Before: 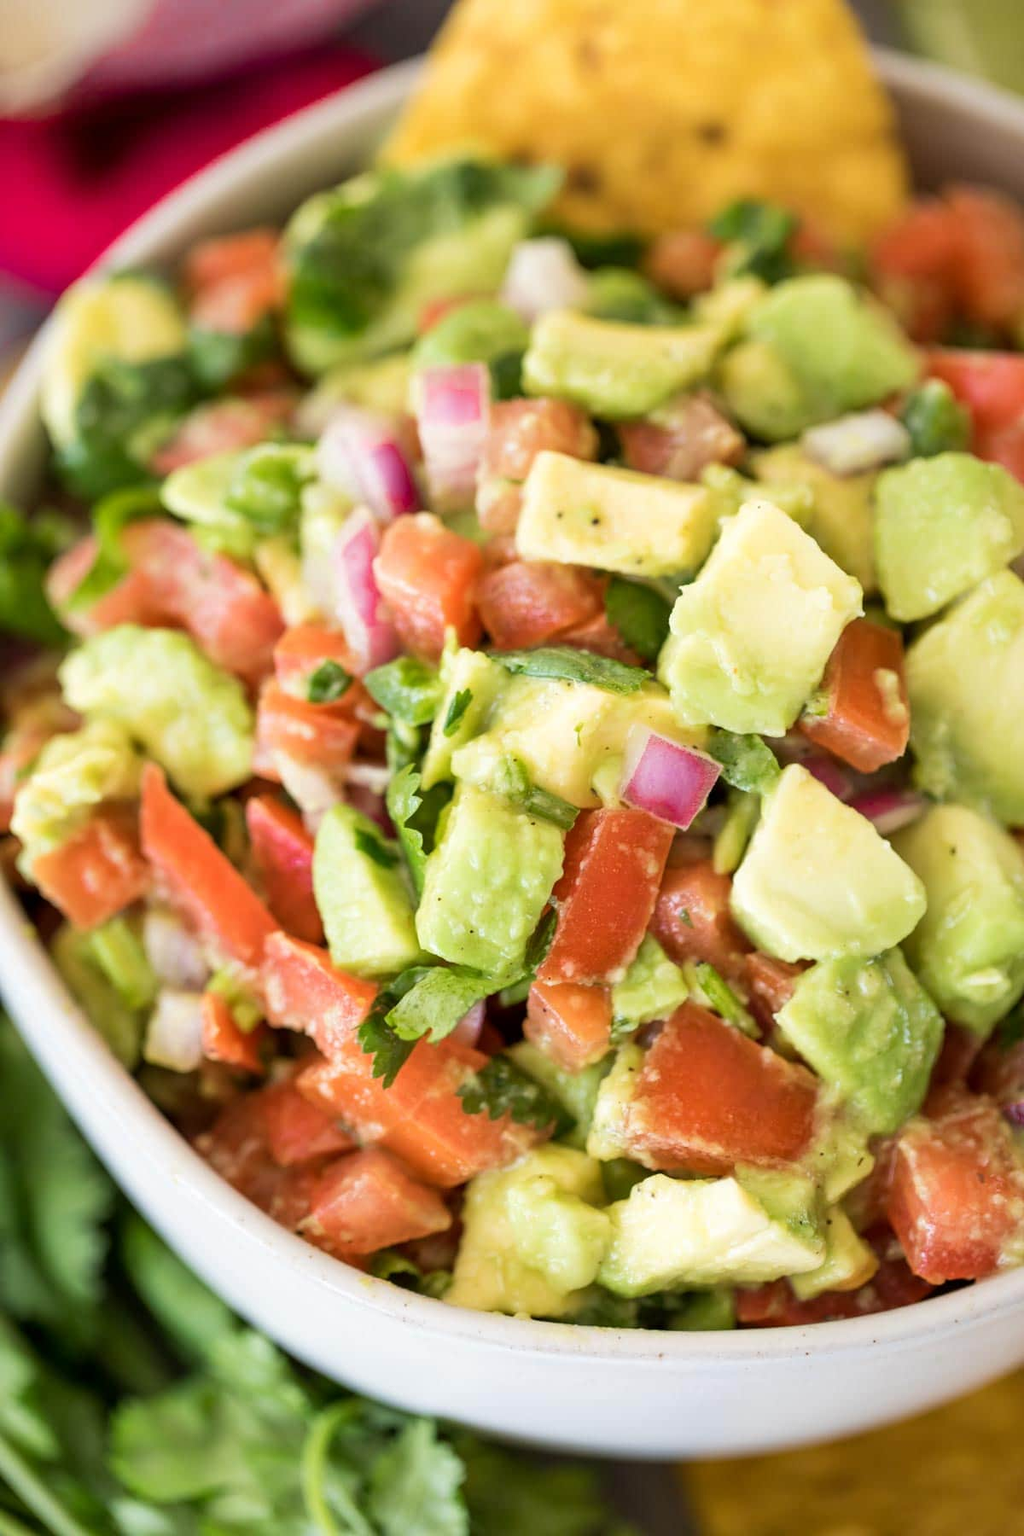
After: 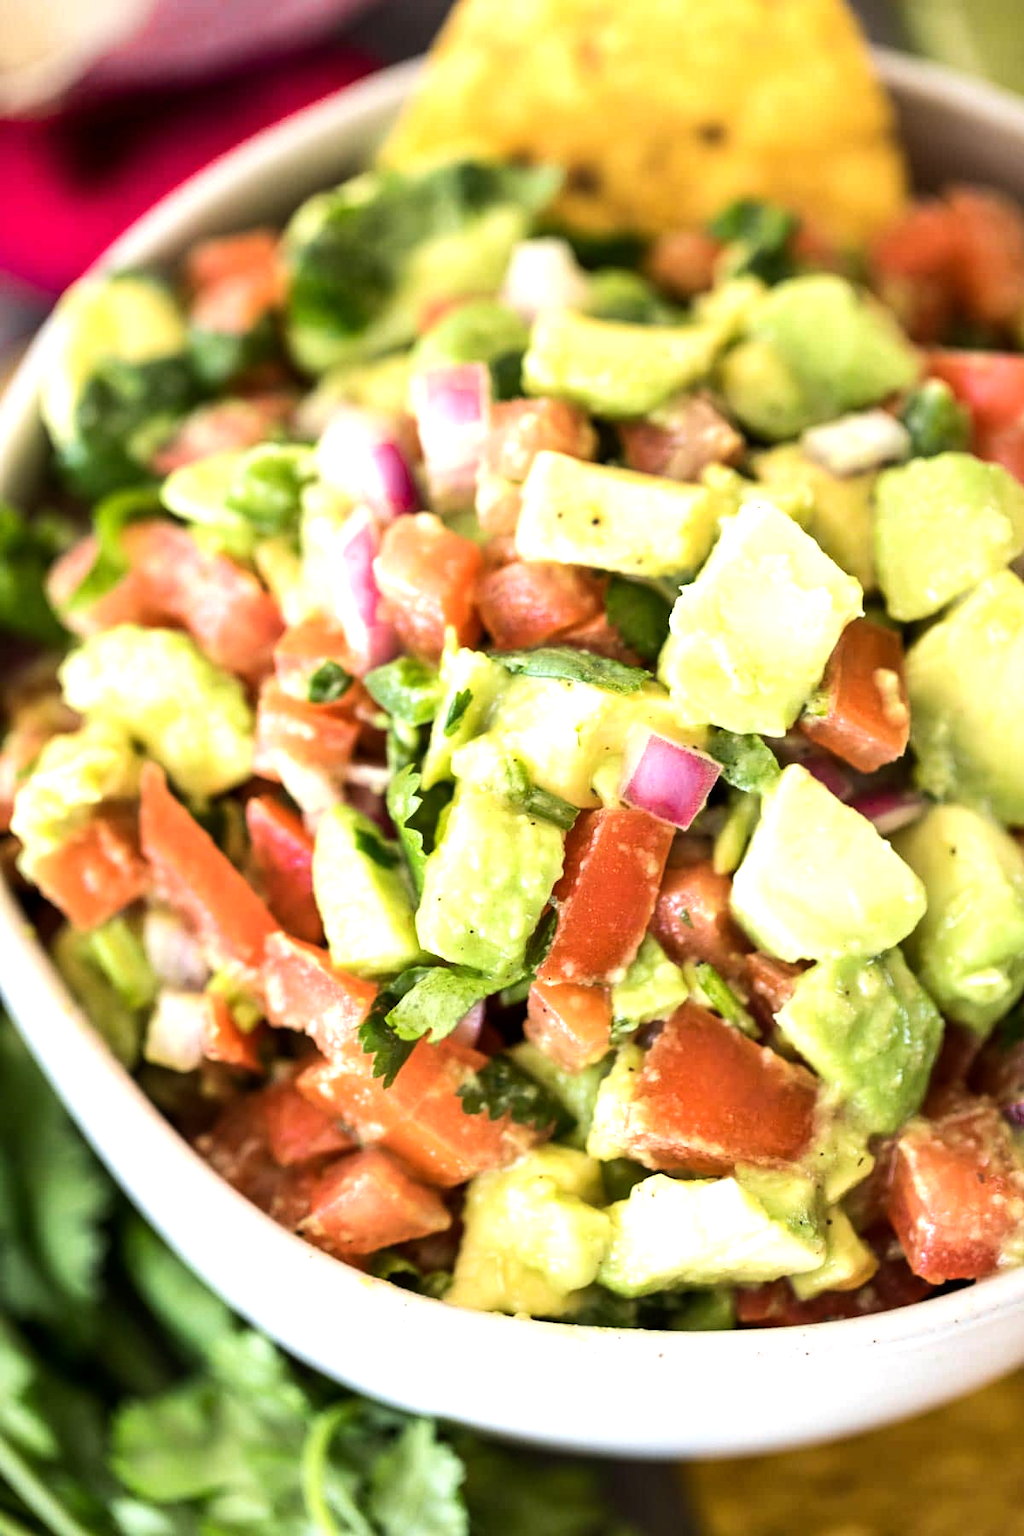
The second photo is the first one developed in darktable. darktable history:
tone equalizer: -8 EV -0.743 EV, -7 EV -0.68 EV, -6 EV -0.598 EV, -5 EV -0.413 EV, -3 EV 0.383 EV, -2 EV 0.6 EV, -1 EV 0.698 EV, +0 EV 0.731 EV, edges refinement/feathering 500, mask exposure compensation -1.57 EV, preserve details no
